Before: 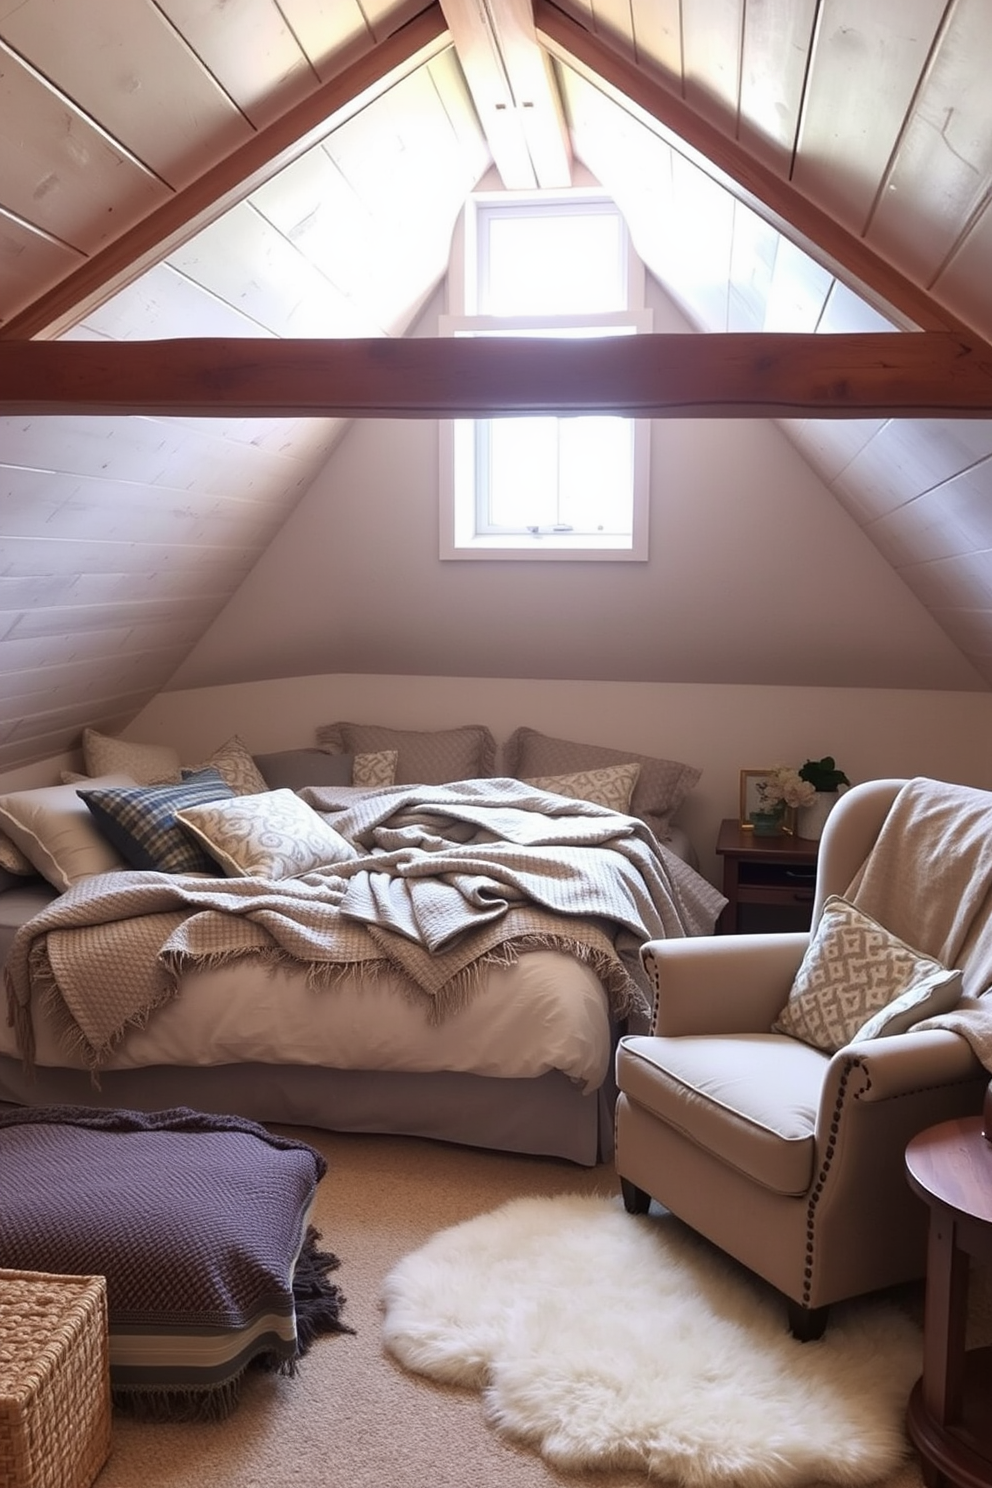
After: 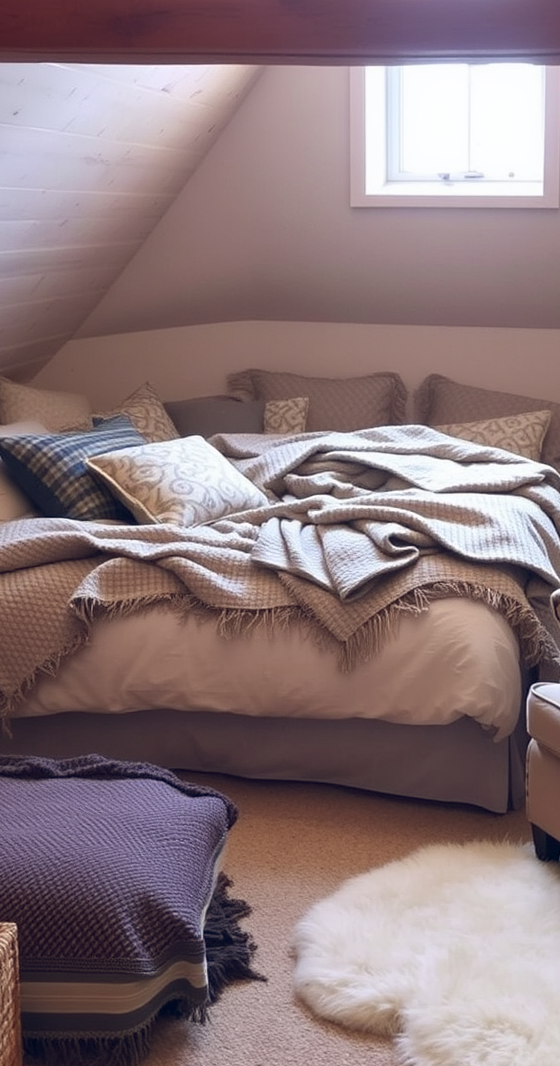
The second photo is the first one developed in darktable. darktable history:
crop: left 9.017%, top 23.726%, right 34.48%, bottom 4.597%
color balance rgb: global offset › chroma 0.135%, global offset › hue 253.71°, perceptual saturation grading › global saturation 0.557%, global vibrance 20%
